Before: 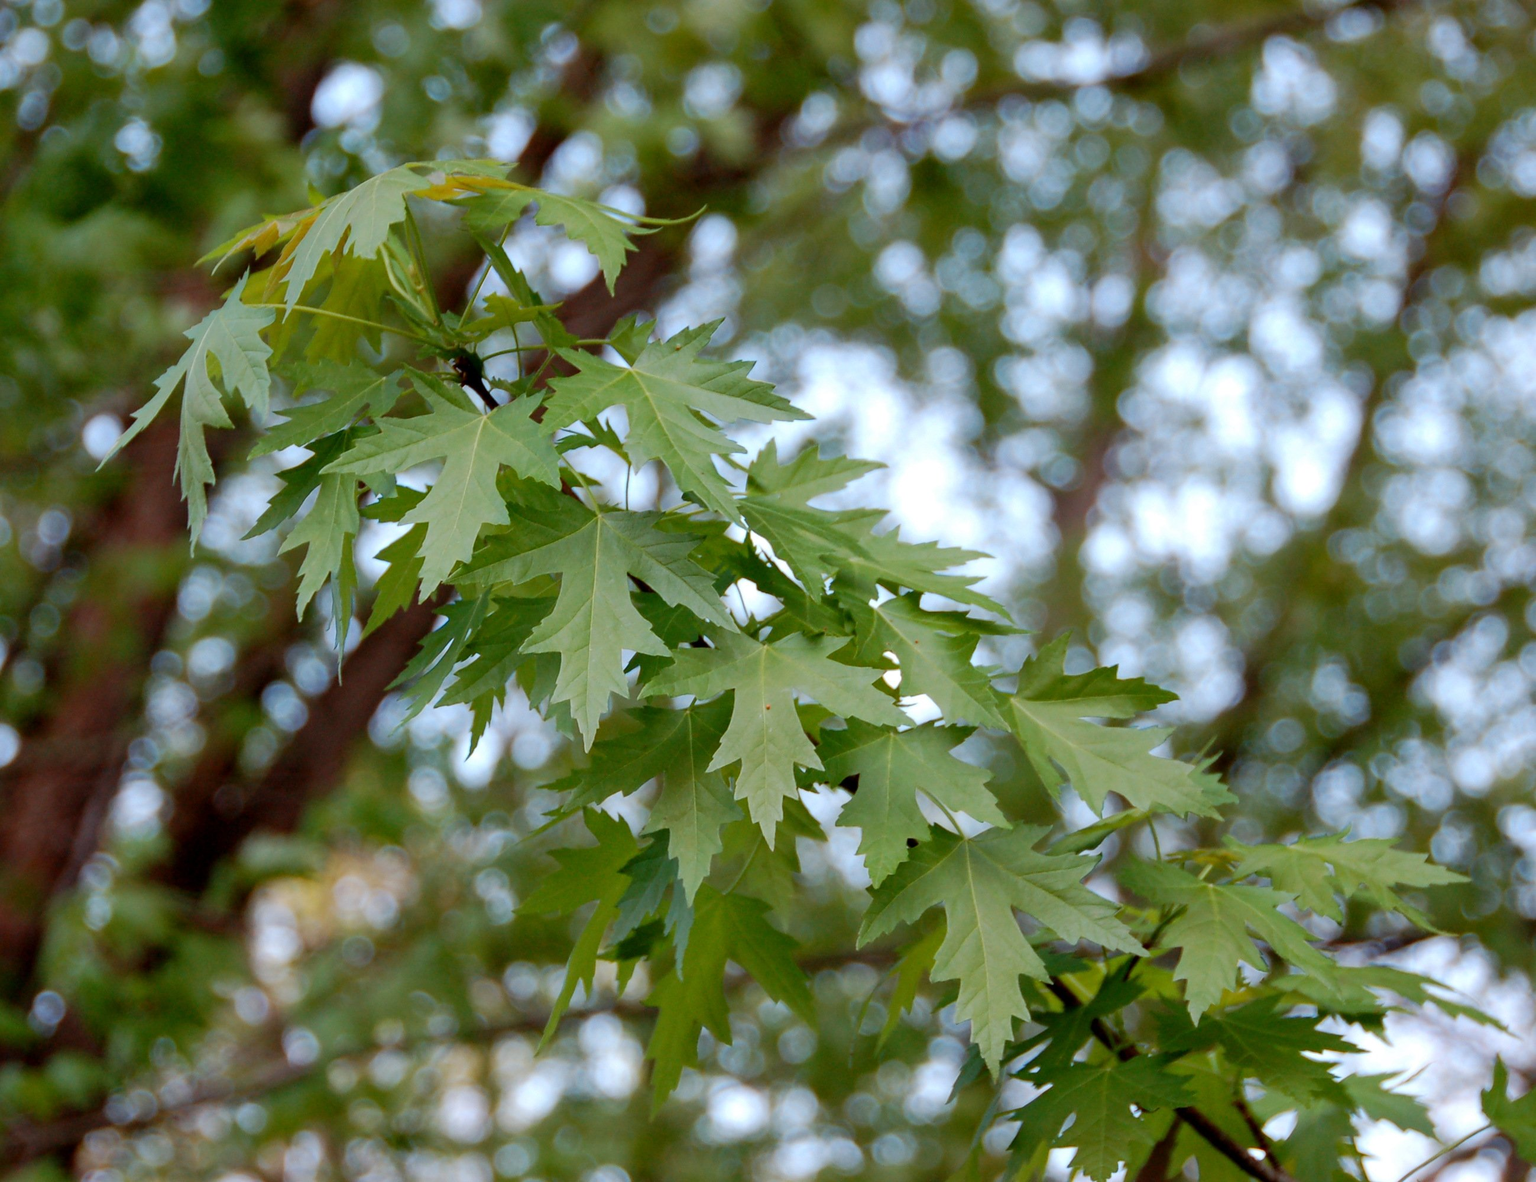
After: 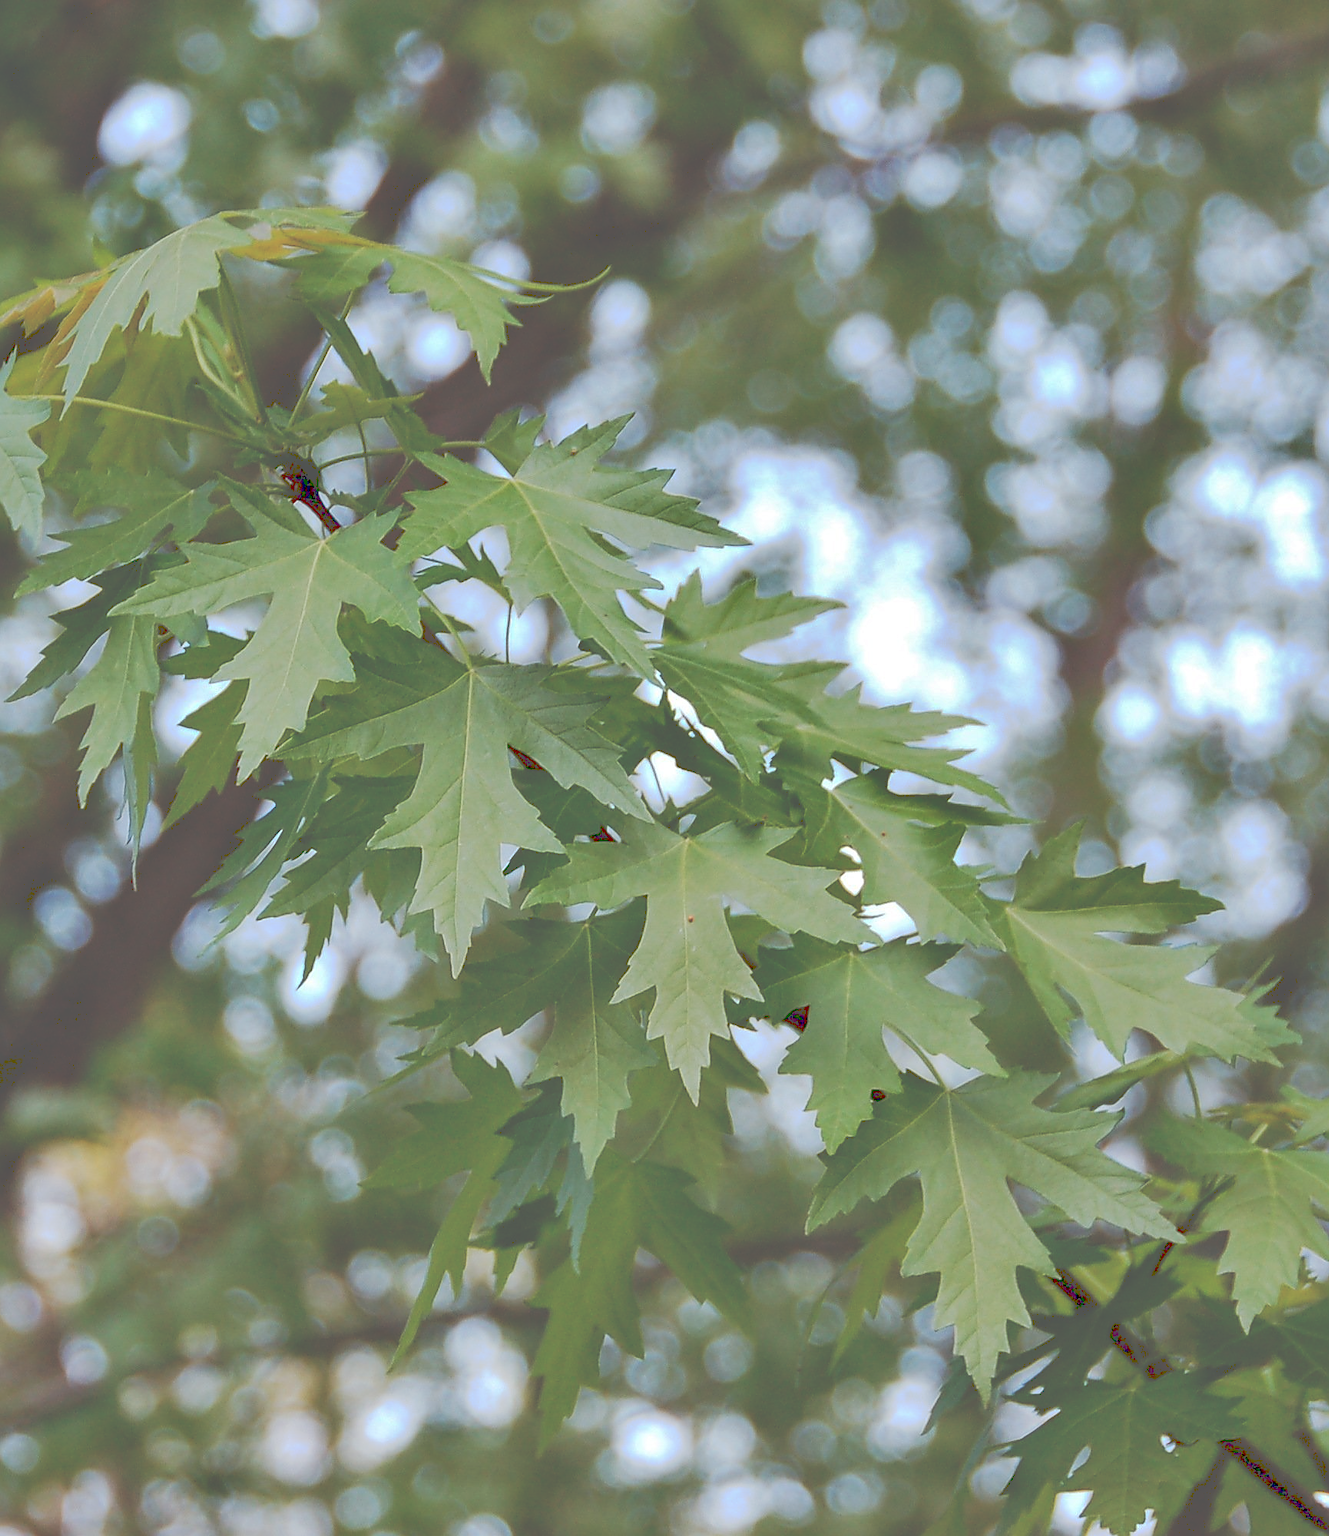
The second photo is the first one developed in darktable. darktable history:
crop: left 15.419%, right 17.914%
tone curve: curves: ch0 [(0, 0) (0.003, 0.346) (0.011, 0.346) (0.025, 0.346) (0.044, 0.35) (0.069, 0.354) (0.1, 0.361) (0.136, 0.368) (0.177, 0.381) (0.224, 0.395) (0.277, 0.421) (0.335, 0.458) (0.399, 0.502) (0.468, 0.556) (0.543, 0.617) (0.623, 0.685) (0.709, 0.748) (0.801, 0.814) (0.898, 0.865) (1, 1)], preserve colors none
sharpen: radius 1.4, amount 1.25, threshold 0.7
shadows and highlights: low approximation 0.01, soften with gaussian
